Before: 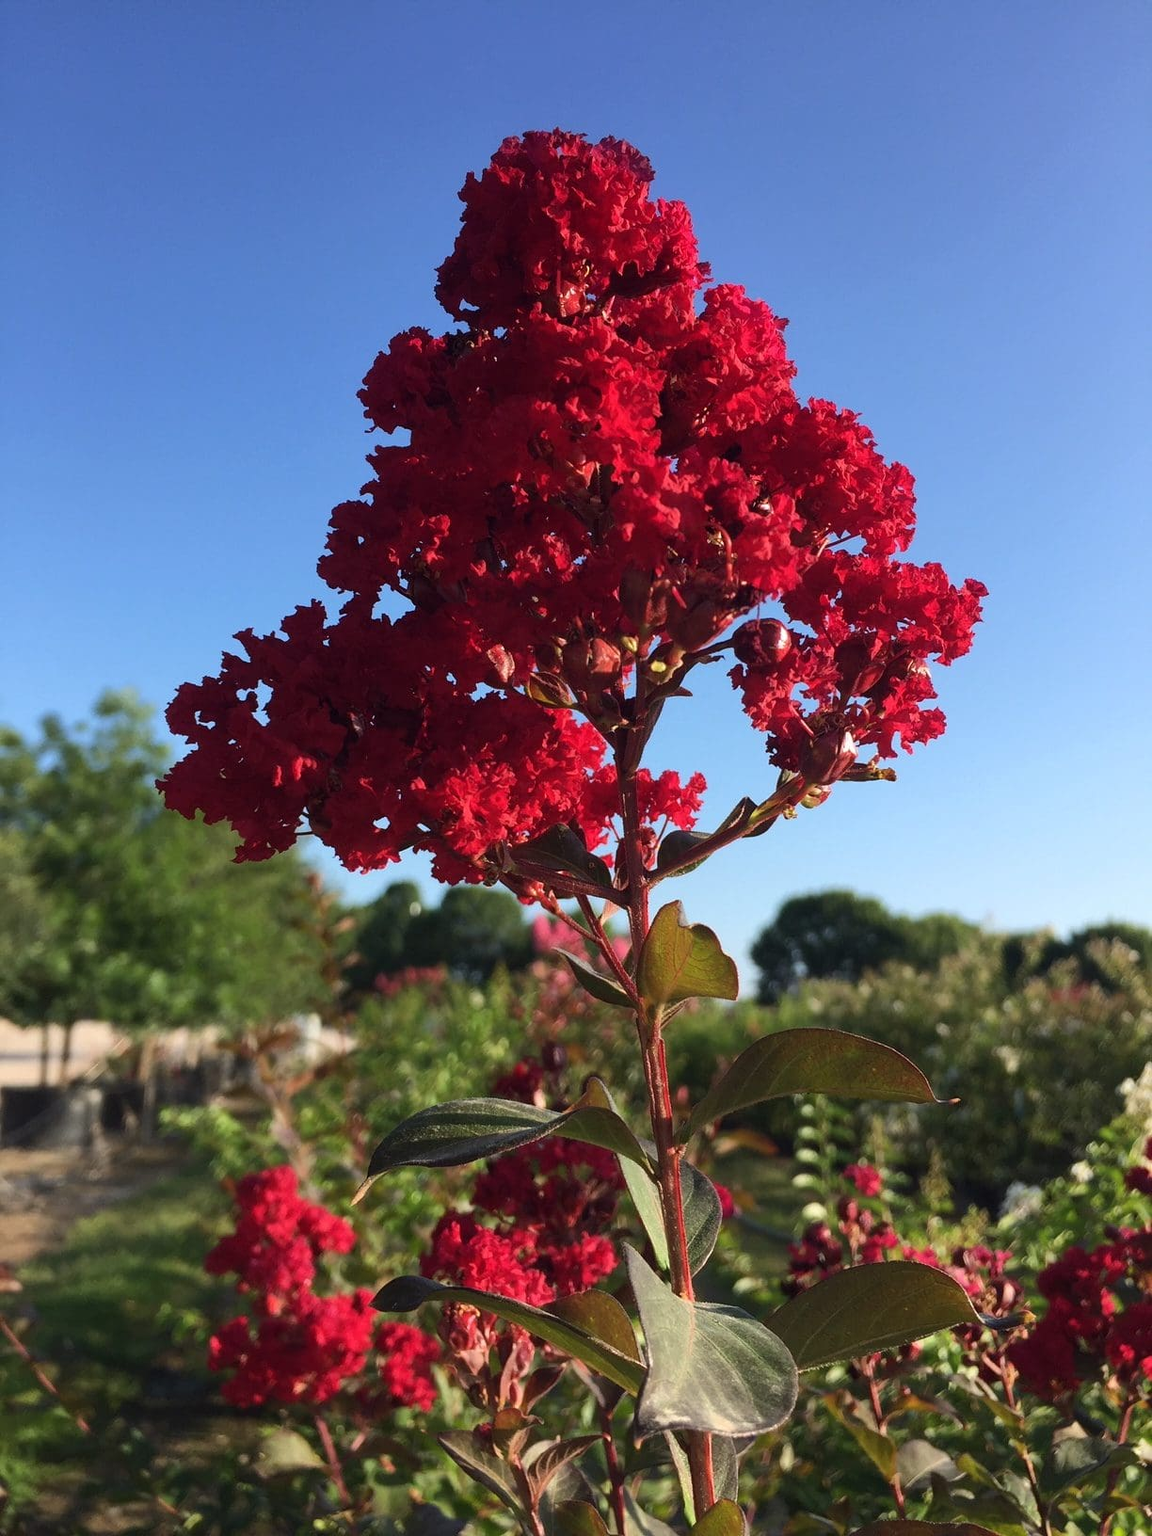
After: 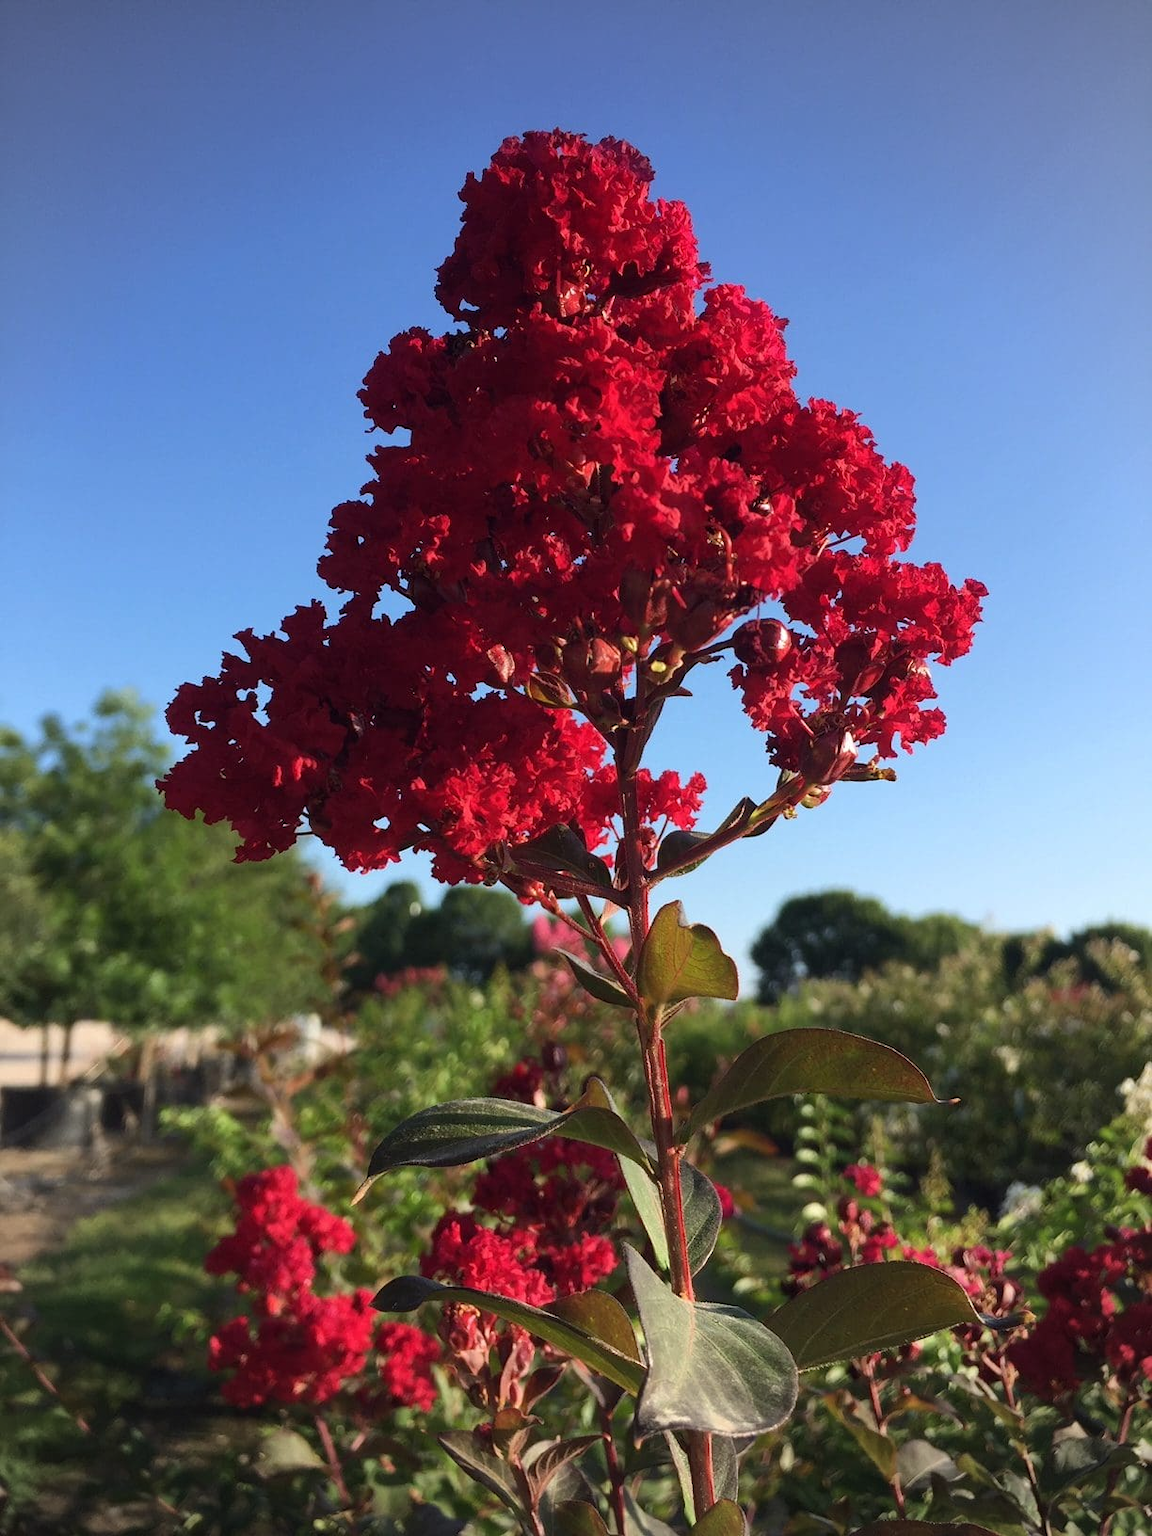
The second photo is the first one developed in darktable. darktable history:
tone equalizer: on, module defaults
vignetting: fall-off radius 60.92%
